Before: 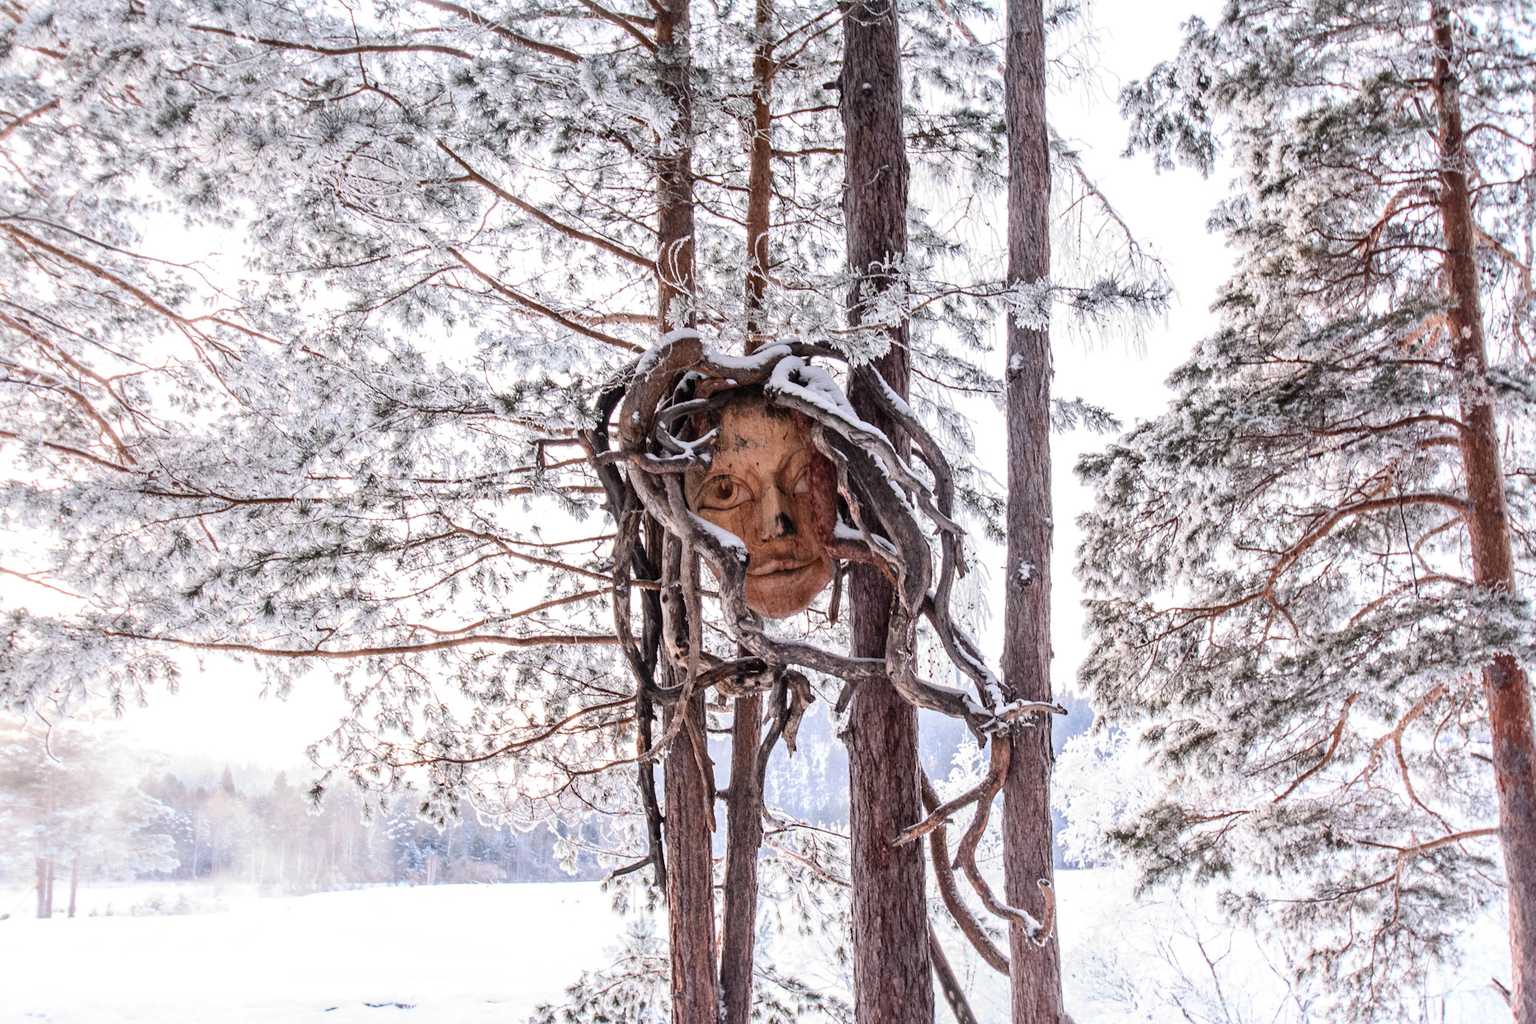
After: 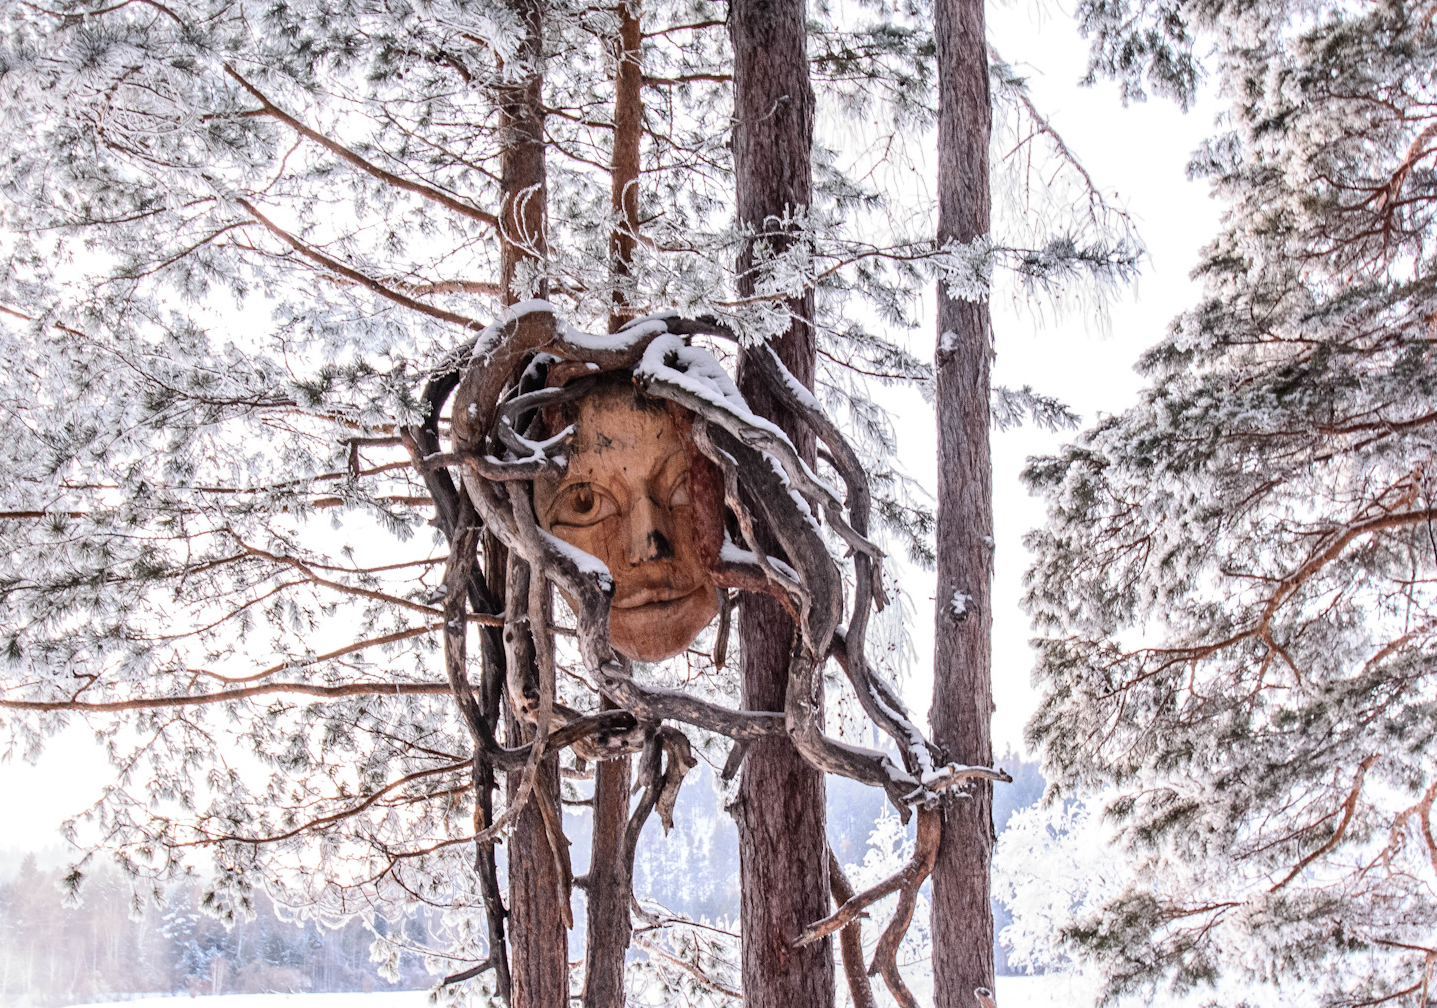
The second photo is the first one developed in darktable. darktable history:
crop: left 16.777%, top 8.714%, right 8.342%, bottom 12.484%
